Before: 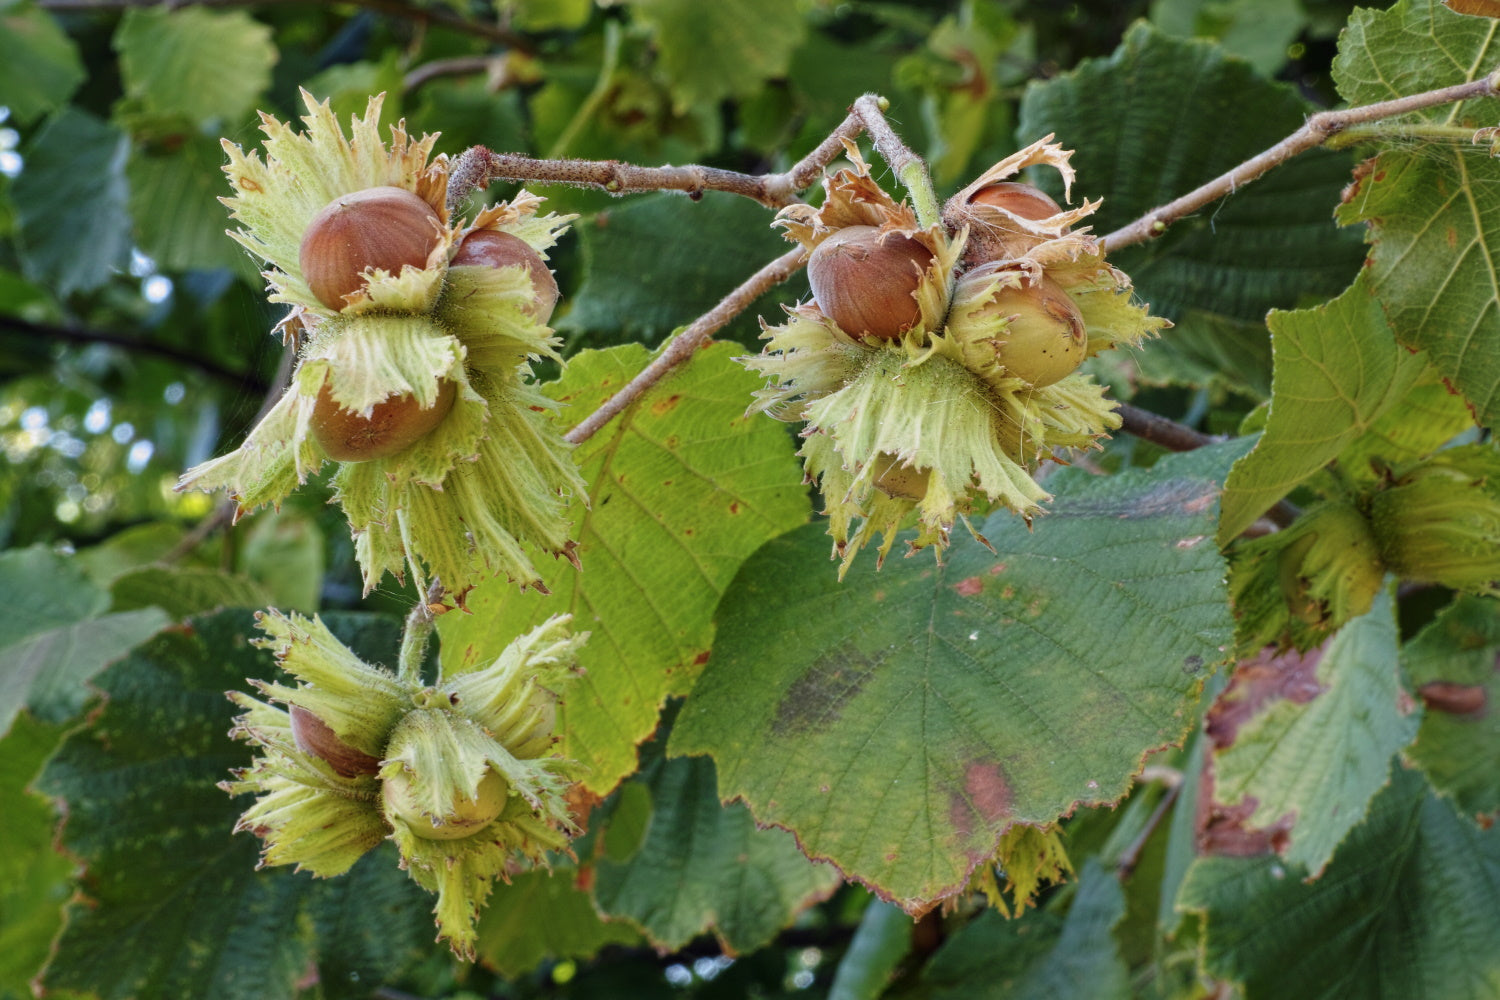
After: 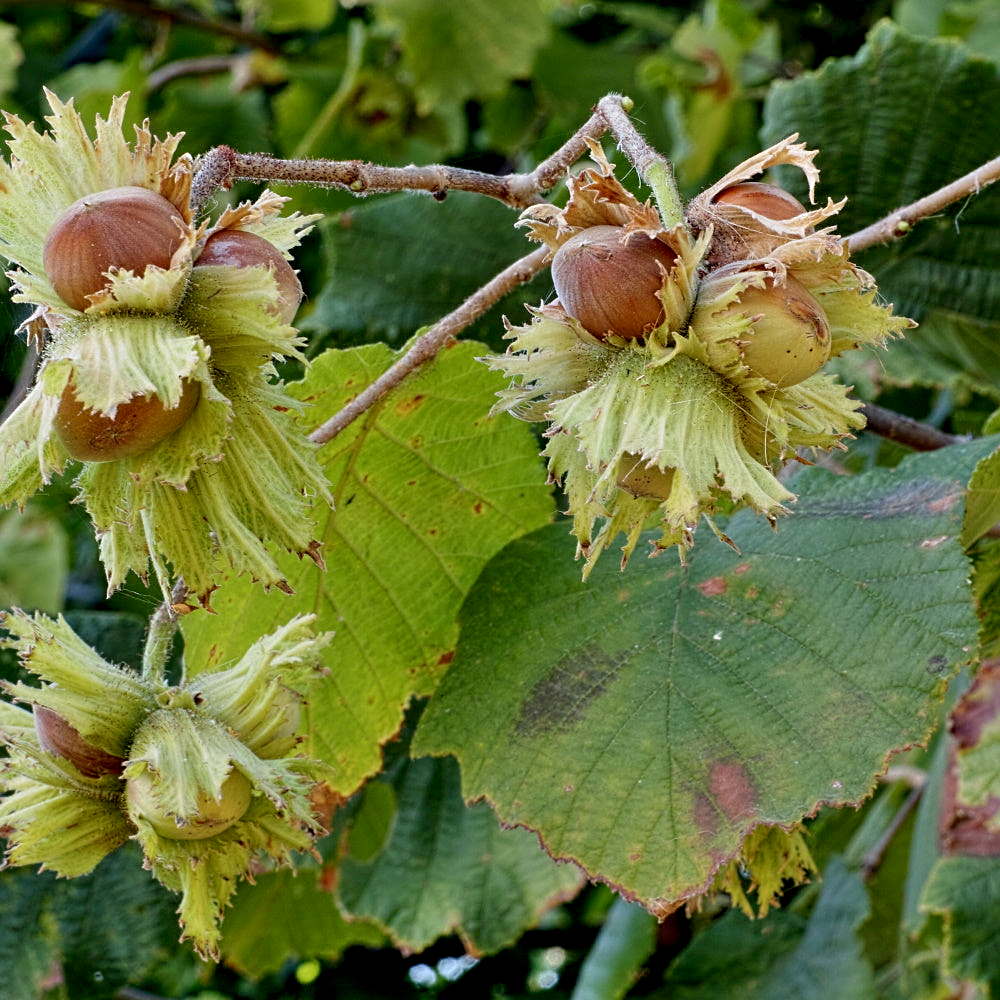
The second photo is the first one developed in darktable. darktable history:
crop: left 17.097%, right 16.202%
shadows and highlights: soften with gaussian
sharpen: on, module defaults
exposure: black level correction 0.011, compensate highlight preservation false
